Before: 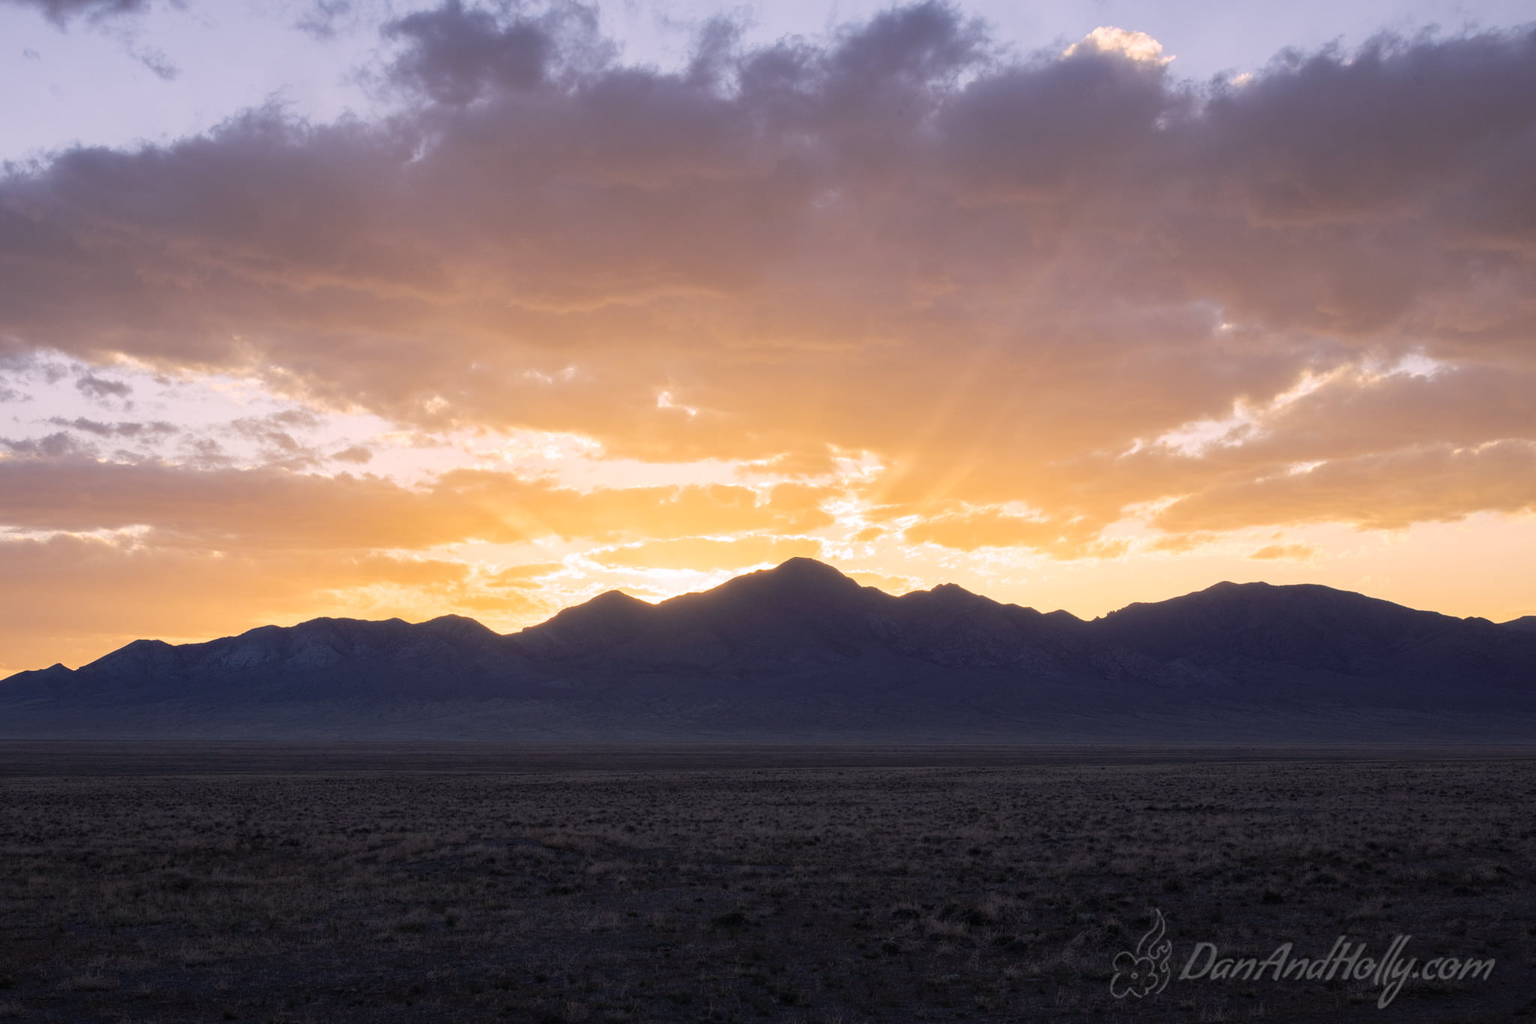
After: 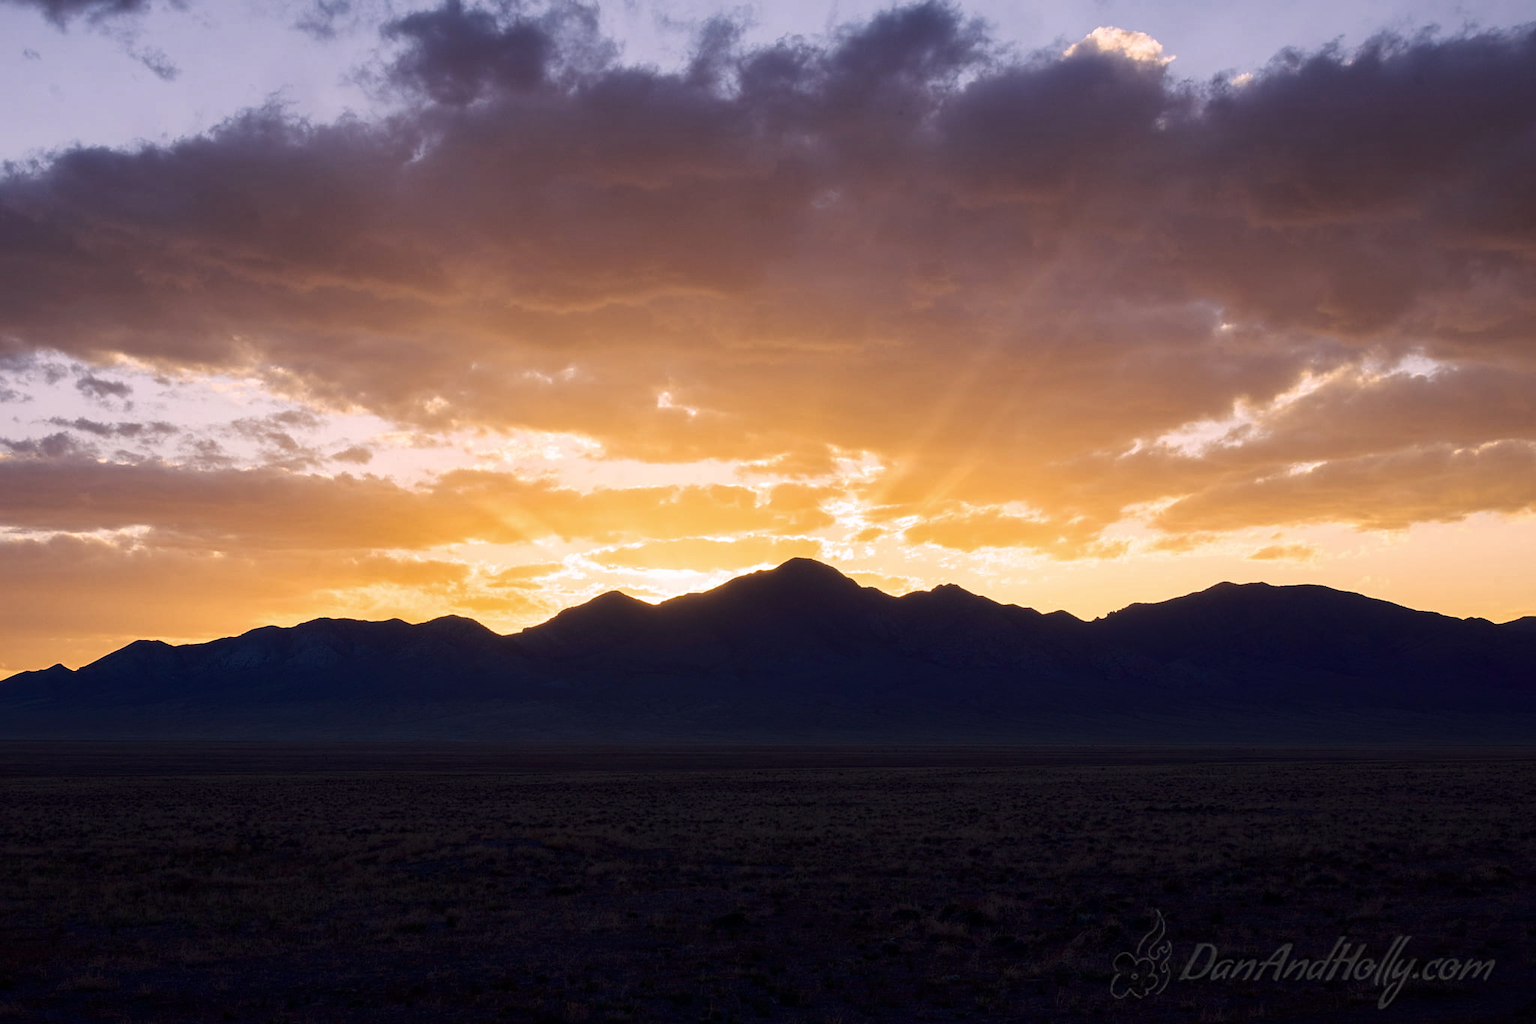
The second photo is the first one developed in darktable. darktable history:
sharpen: amount 0.2
contrast brightness saturation: contrast 0.13, brightness -0.24, saturation 0.14
